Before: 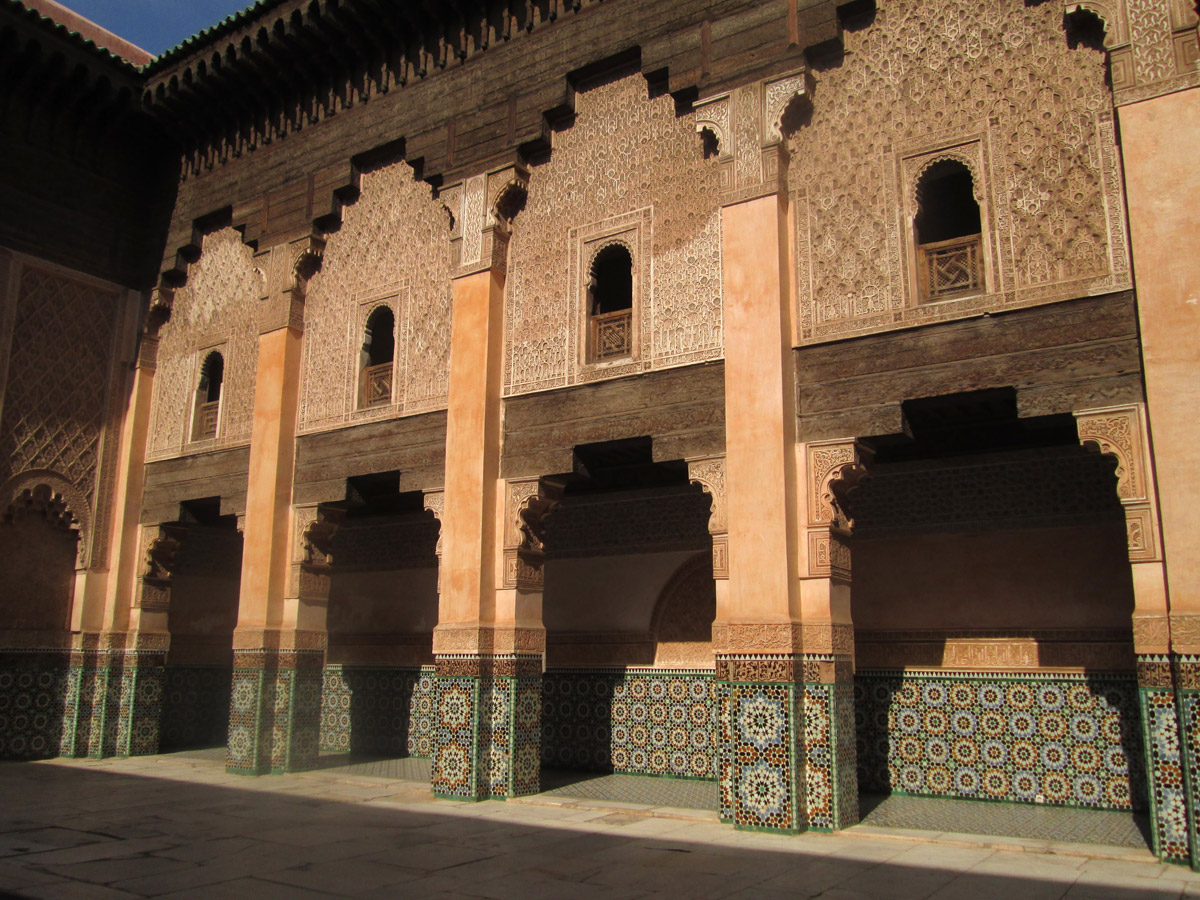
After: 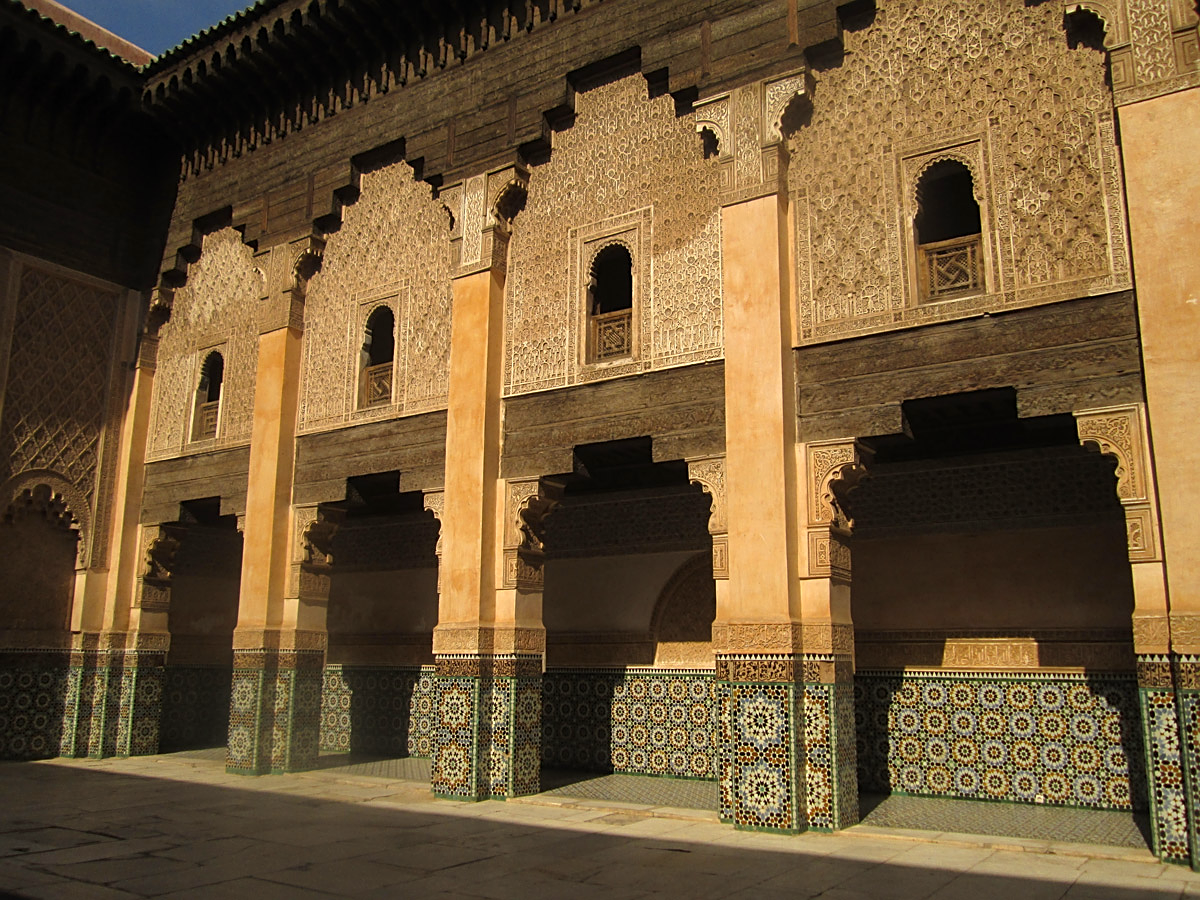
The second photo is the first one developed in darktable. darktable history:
color contrast: green-magenta contrast 0.8, blue-yellow contrast 1.1, unbound 0
white balance: red 1.029, blue 0.92
sharpen: on, module defaults
